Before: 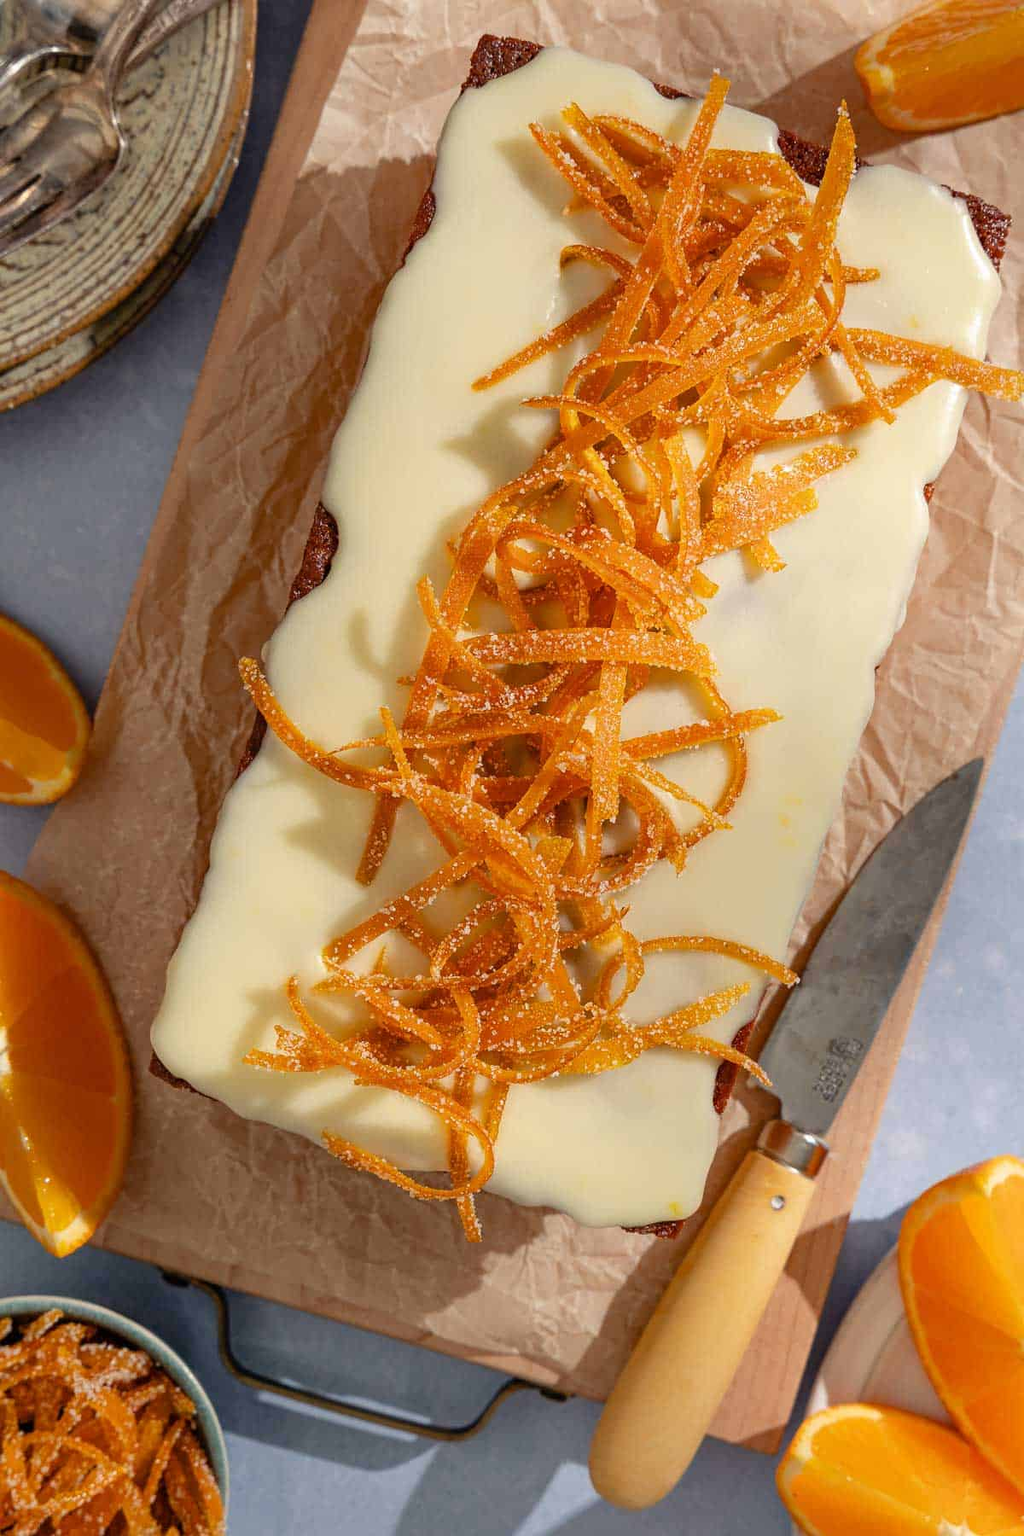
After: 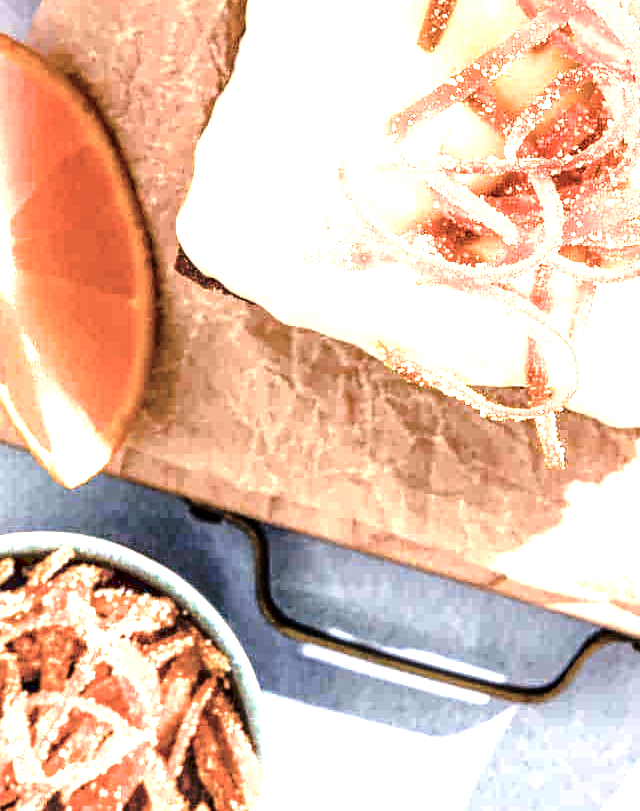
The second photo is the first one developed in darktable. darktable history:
filmic rgb: black relative exposure -5.42 EV, white relative exposure 2.85 EV, dynamic range scaling -37.73%, hardness 4, contrast 1.605, highlights saturation mix -0.93%
exposure: exposure 1.25 EV, compensate exposure bias true, compensate highlight preservation false
color balance: gamma [0.9, 0.988, 0.975, 1.025], gain [1.05, 1, 1, 1]
color balance rgb: perceptual saturation grading › global saturation 35%, perceptual saturation grading › highlights -30%, perceptual saturation grading › shadows 35%, perceptual brilliance grading › global brilliance 3%, perceptual brilliance grading › highlights -3%, perceptual brilliance grading › shadows 3%
crop and rotate: top 54.778%, right 46.61%, bottom 0.159%
tone curve: curves: ch0 [(0, 0) (0.003, 0.326) (0.011, 0.332) (0.025, 0.352) (0.044, 0.378) (0.069, 0.4) (0.1, 0.416) (0.136, 0.432) (0.177, 0.468) (0.224, 0.509) (0.277, 0.554) (0.335, 0.6) (0.399, 0.642) (0.468, 0.693) (0.543, 0.753) (0.623, 0.818) (0.709, 0.897) (0.801, 0.974) (0.898, 0.991) (1, 1)], preserve colors none
local contrast: detail 203%
